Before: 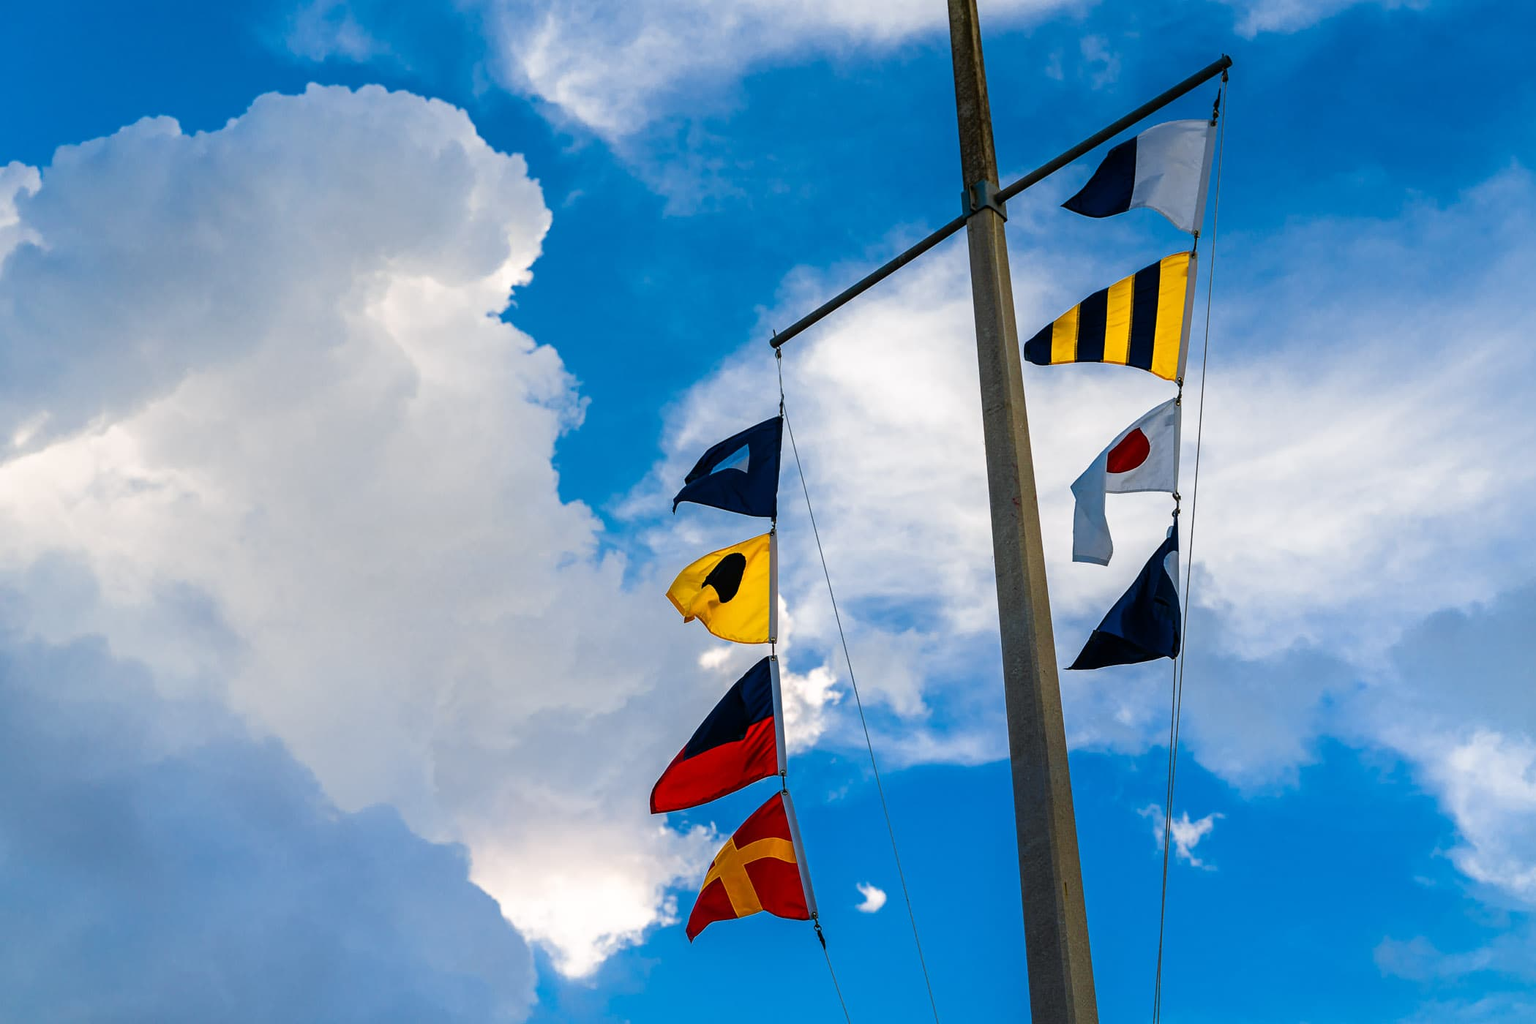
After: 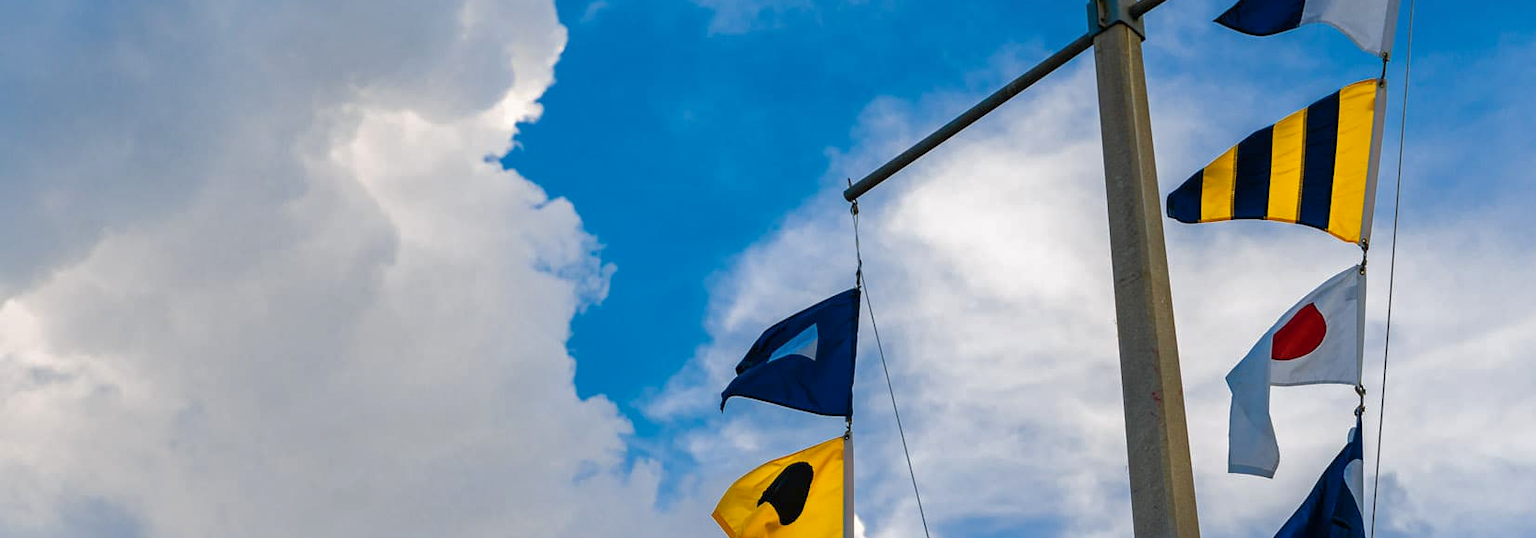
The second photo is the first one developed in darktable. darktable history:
crop: left 6.907%, top 18.561%, right 14.318%, bottom 39.954%
exposure: compensate highlight preservation false
shadows and highlights: on, module defaults
